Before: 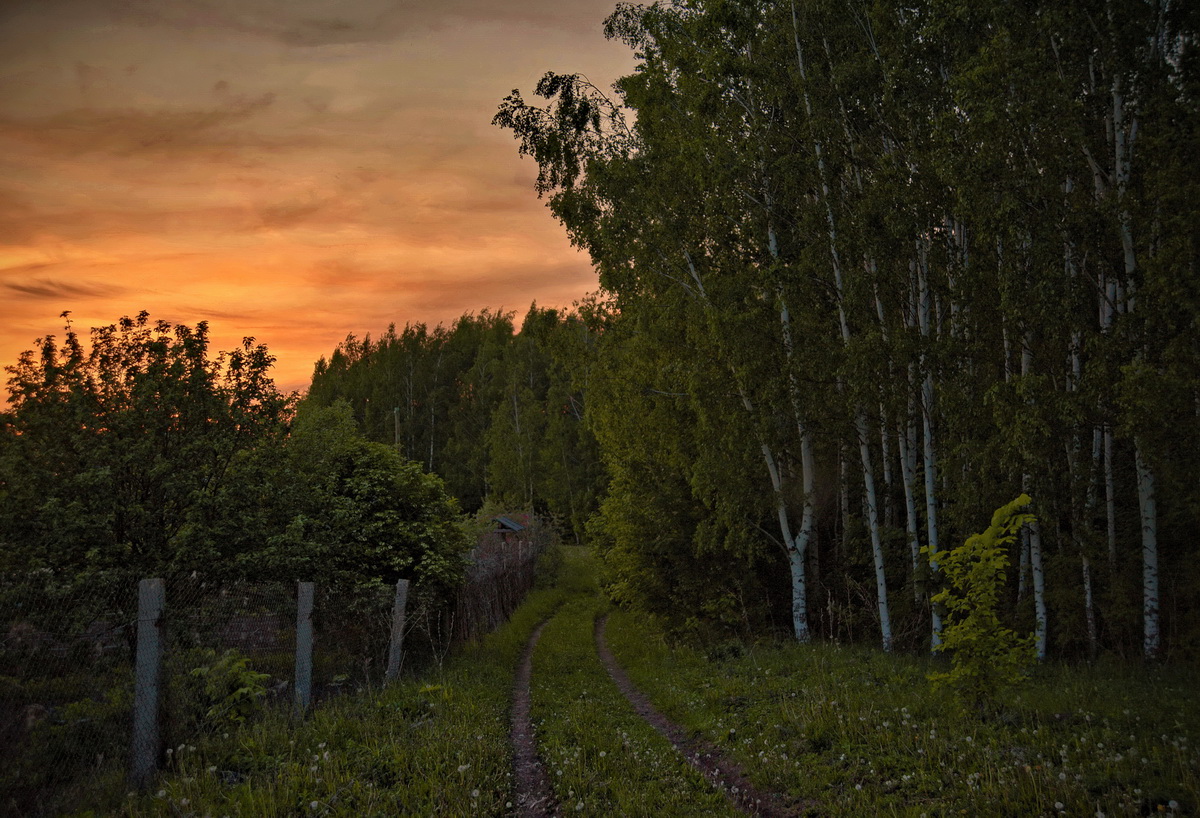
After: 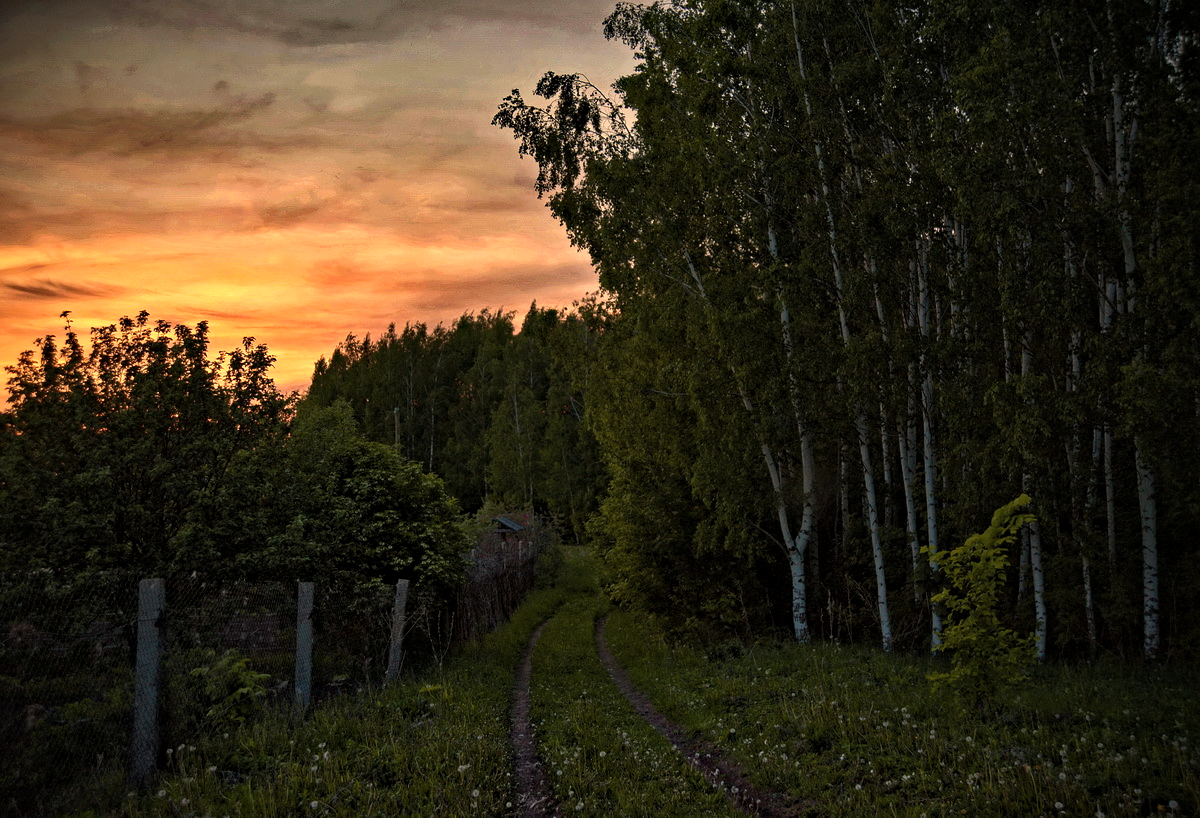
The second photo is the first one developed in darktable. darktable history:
tone equalizer: -8 EV -0.75 EV, -7 EV -0.7 EV, -6 EV -0.6 EV, -5 EV -0.4 EV, -3 EV 0.4 EV, -2 EV 0.6 EV, -1 EV 0.7 EV, +0 EV 0.75 EV, edges refinement/feathering 500, mask exposure compensation -1.57 EV, preserve details no
haze removal: compatibility mode true, adaptive false
white balance: emerald 1
local contrast: highlights 100%, shadows 100%, detail 120%, midtone range 0.2
